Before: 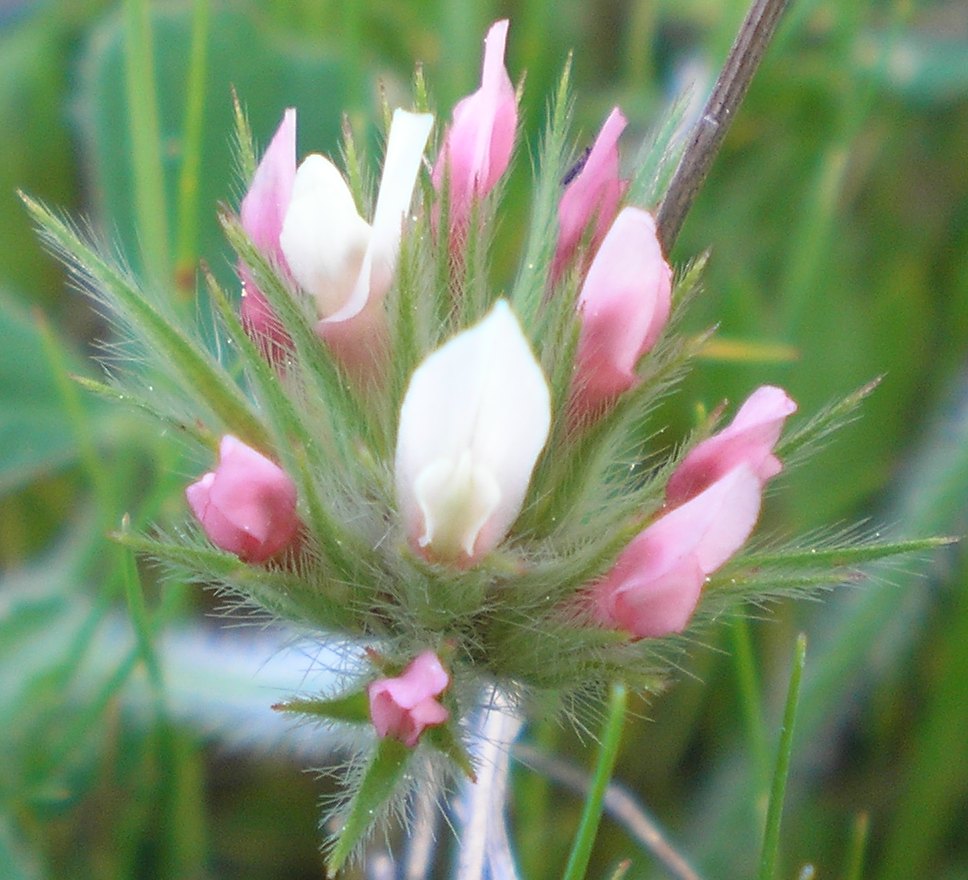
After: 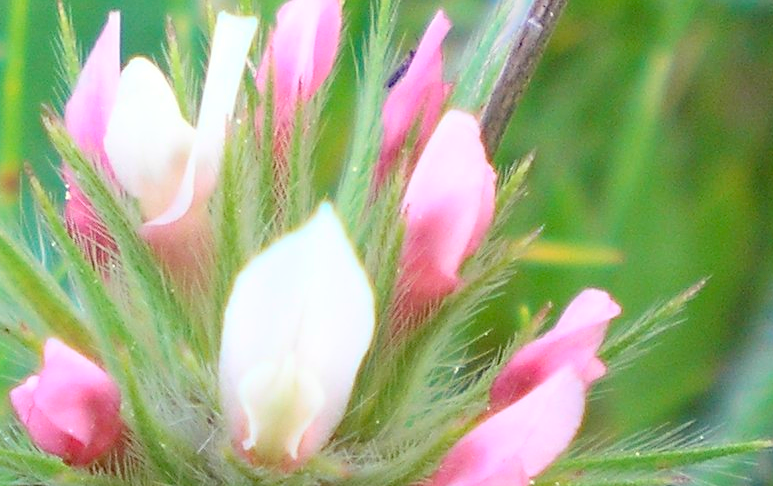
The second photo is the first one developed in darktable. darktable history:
crop: left 18.238%, top 11.109%, right 1.872%, bottom 33.607%
haze removal: compatibility mode true, adaptive false
contrast brightness saturation: contrast 0.197, brightness 0.167, saturation 0.218
